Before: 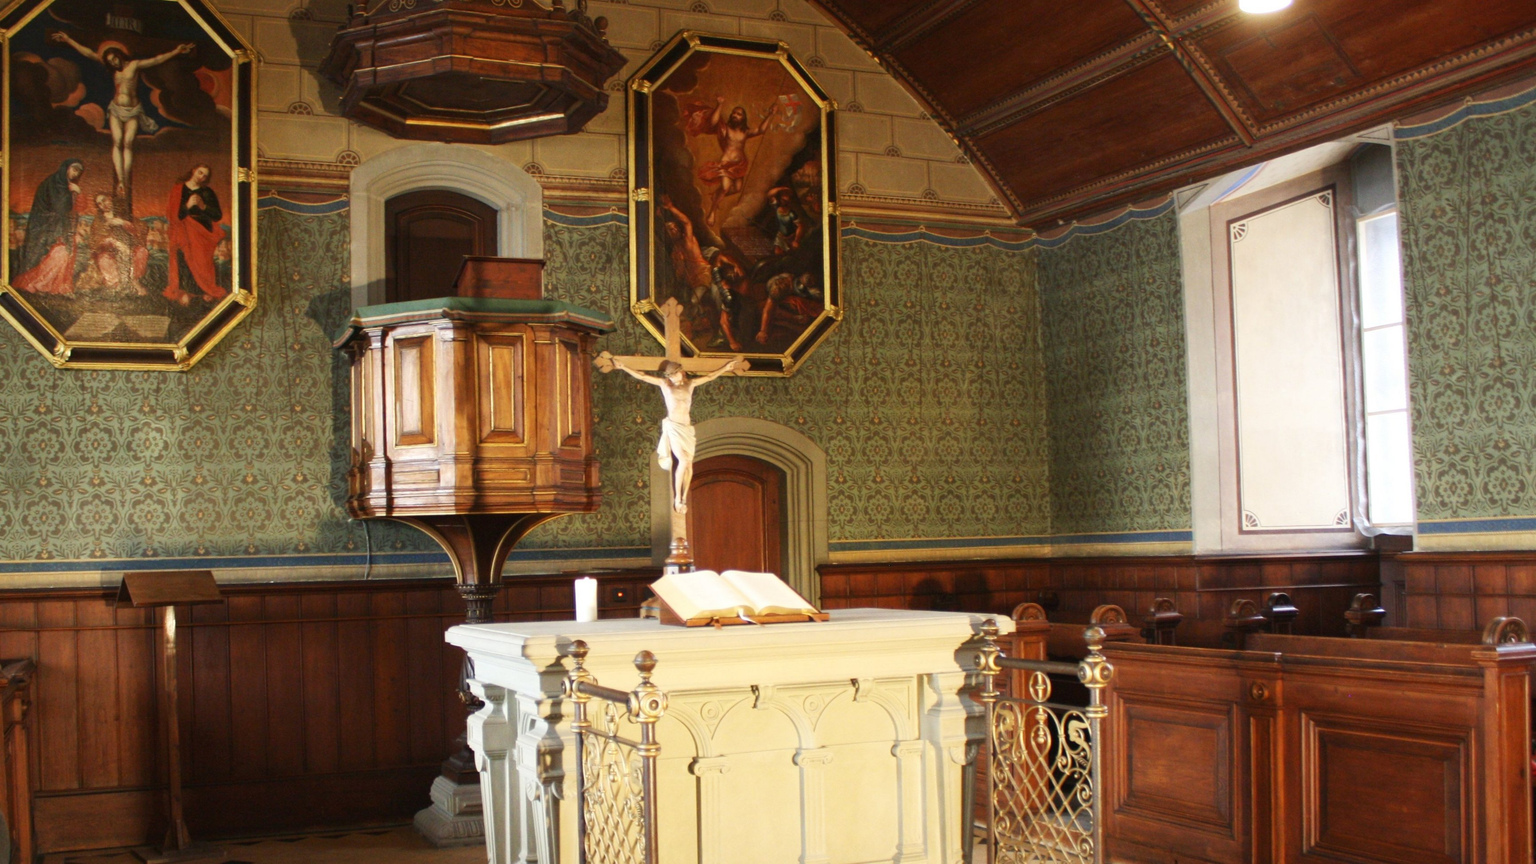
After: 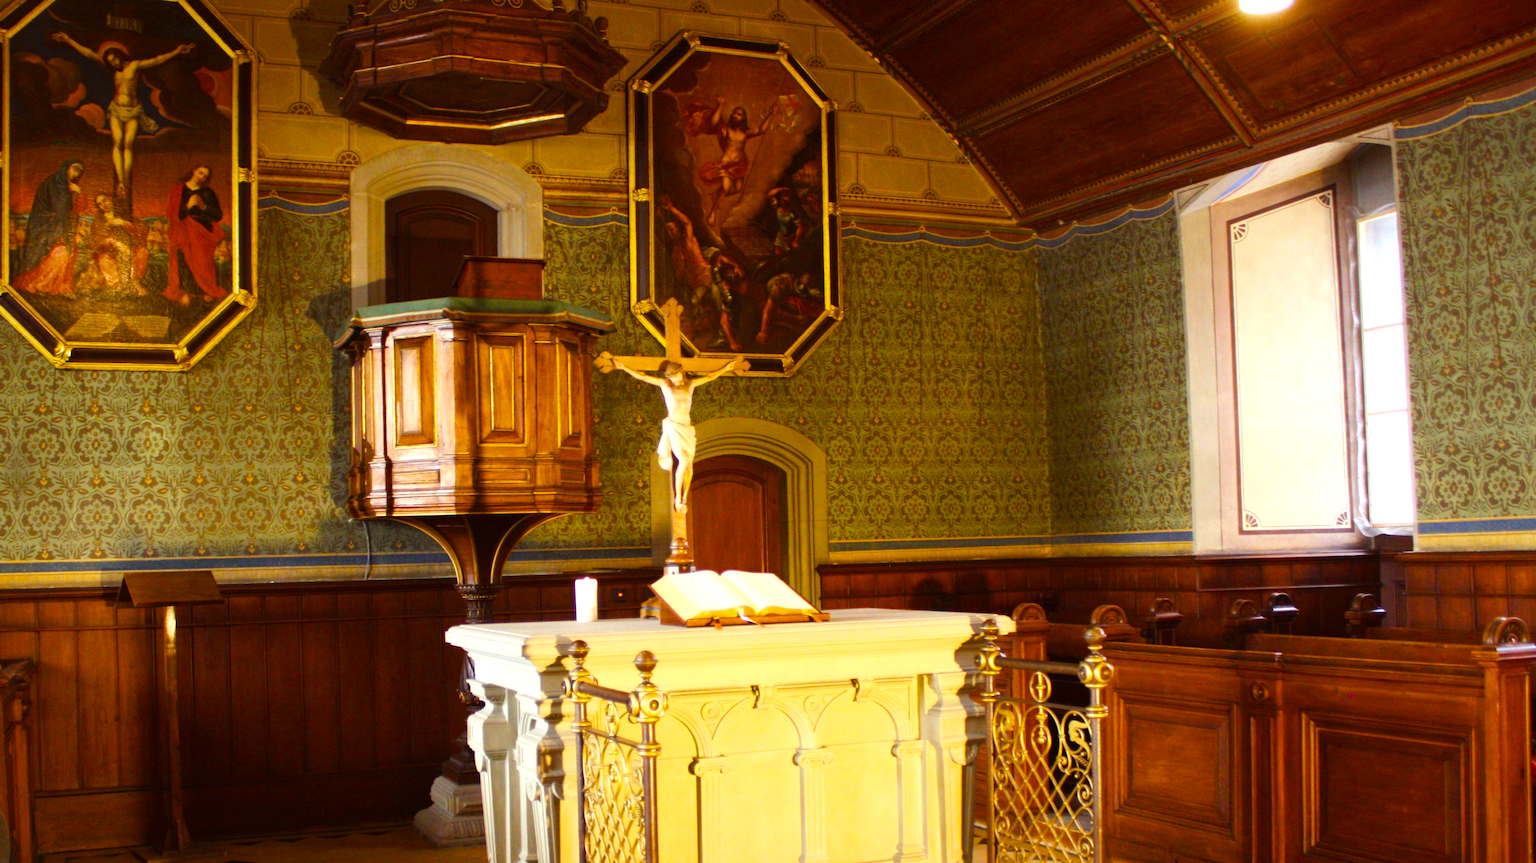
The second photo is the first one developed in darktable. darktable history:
color balance rgb: power › chroma 1.556%, power › hue 26.19°, linear chroma grading › global chroma 8.765%, perceptual saturation grading › global saturation 25.331%, global vibrance 35.066%, contrast 9.652%
